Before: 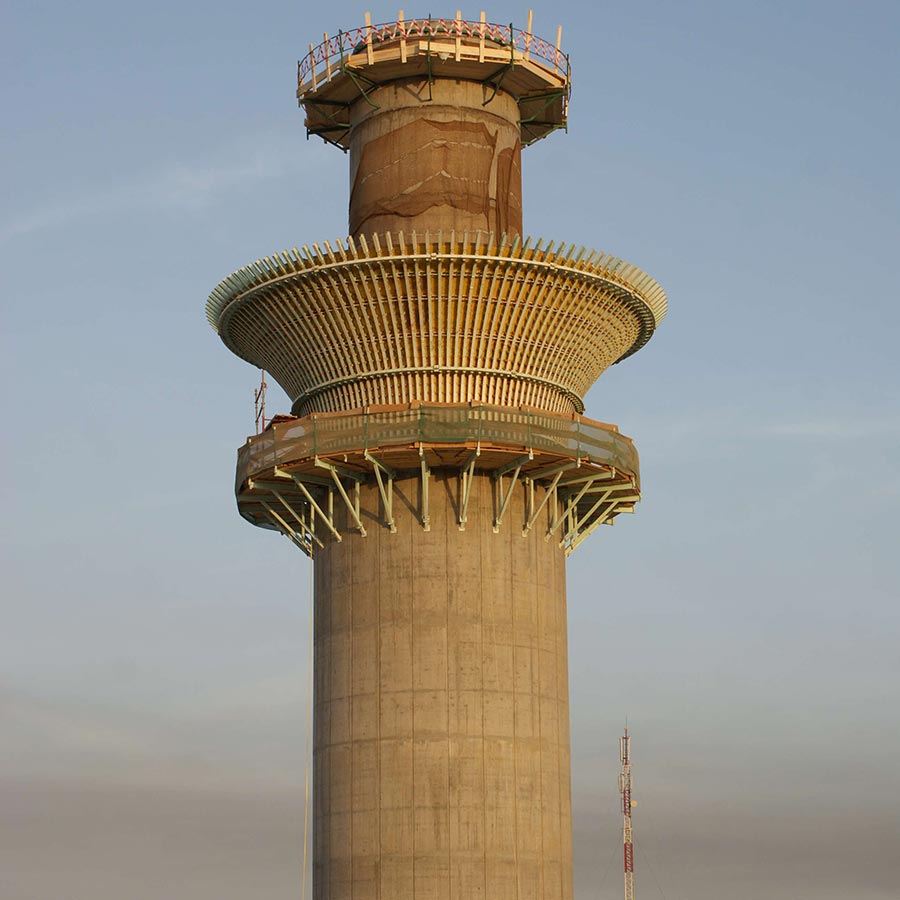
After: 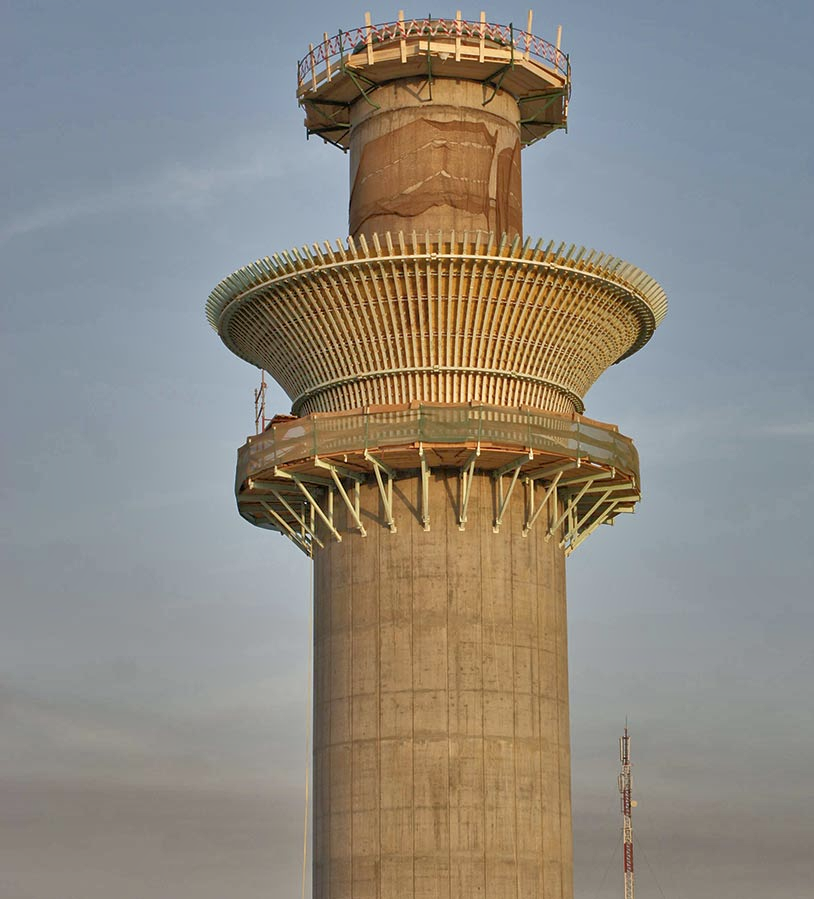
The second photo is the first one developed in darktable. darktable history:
tone equalizer: -7 EV 0.142 EV, -6 EV 0.568 EV, -5 EV 1.17 EV, -4 EV 1.35 EV, -3 EV 1.12 EV, -2 EV 0.6 EV, -1 EV 0.161 EV
shadows and highlights: shadows 24.58, highlights -77.18, soften with gaussian
contrast brightness saturation: contrast 0.109, saturation -0.155
crop: right 9.496%, bottom 0.017%
